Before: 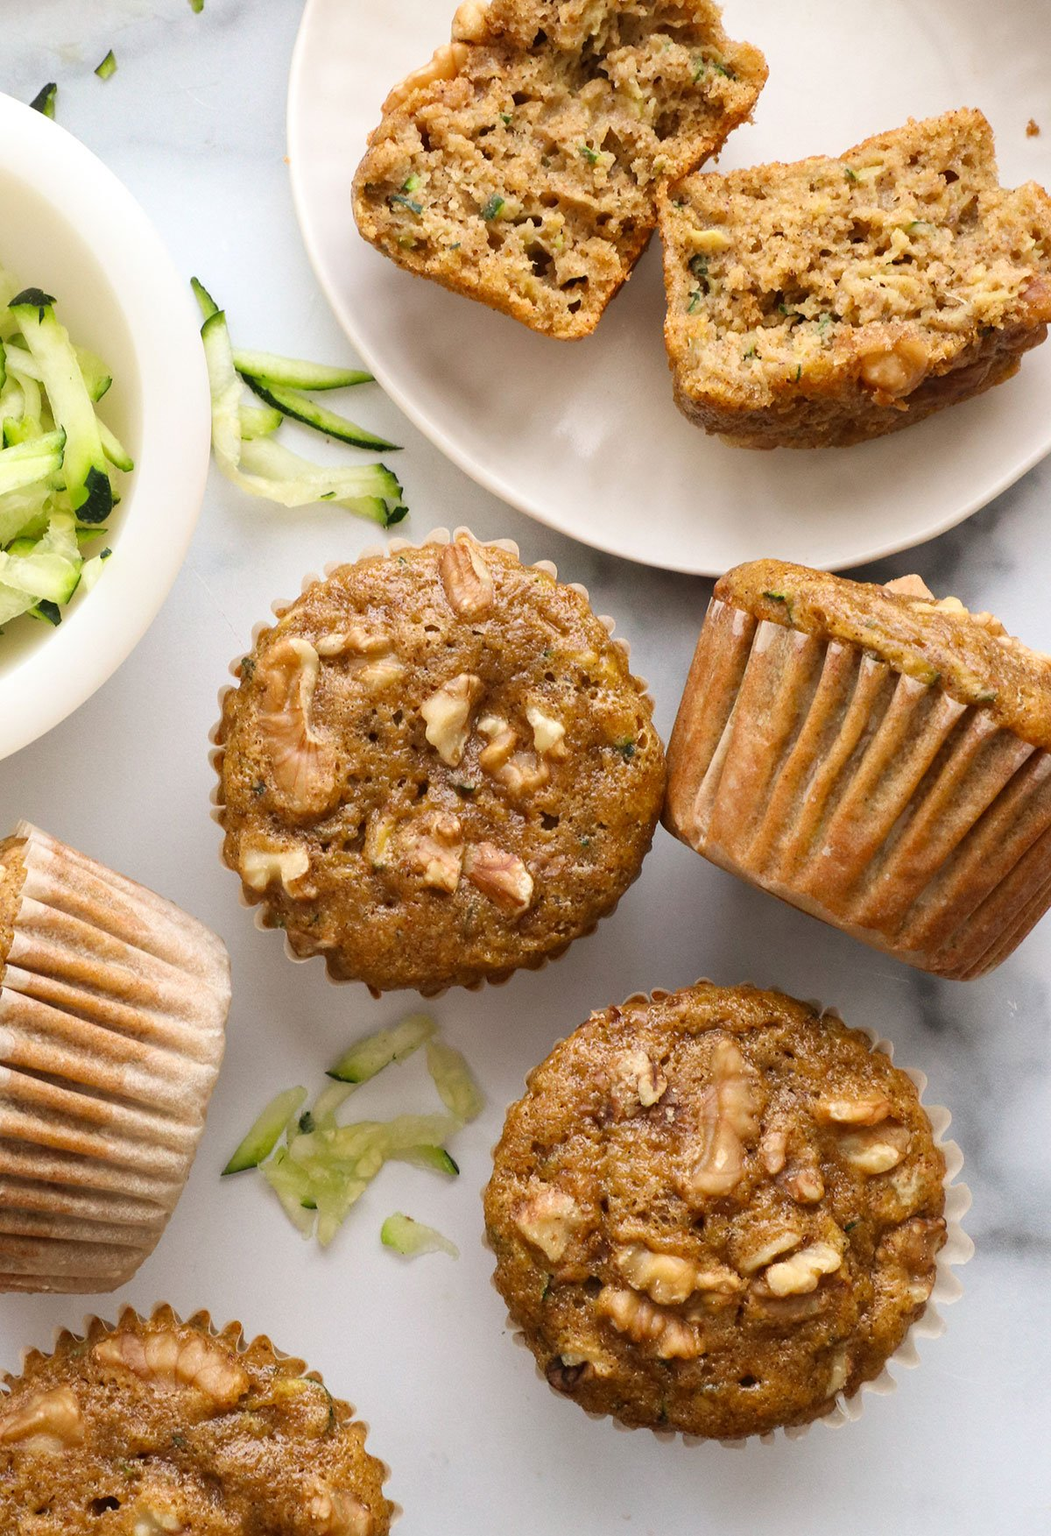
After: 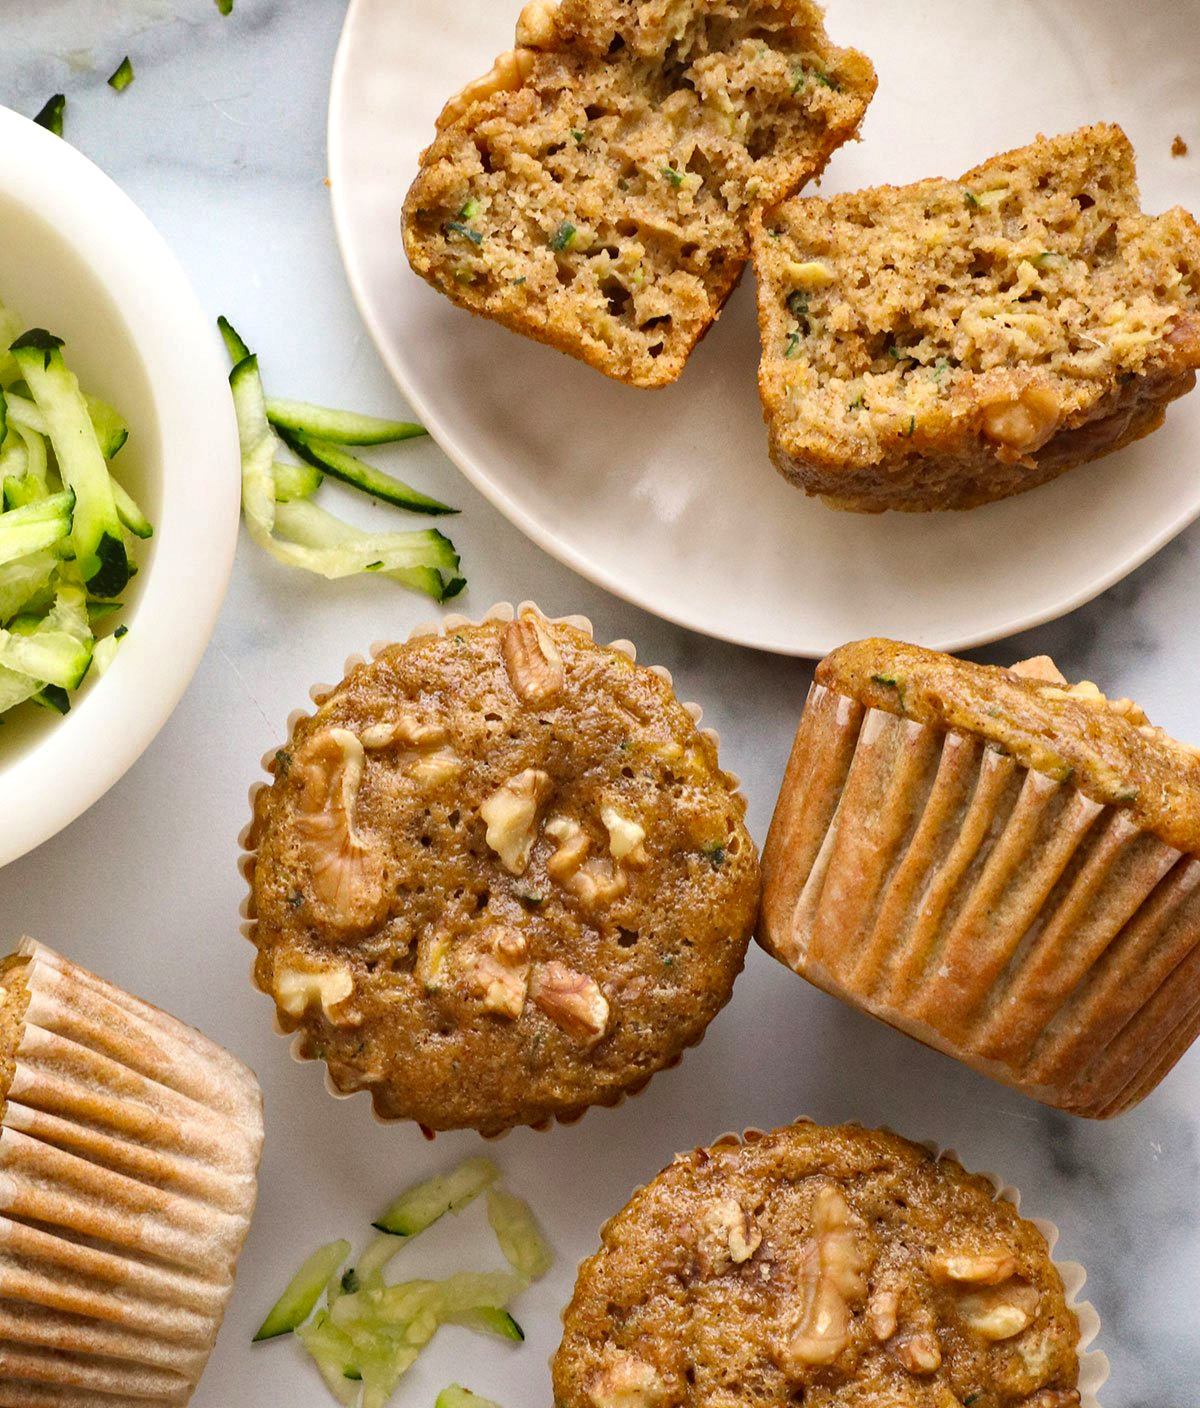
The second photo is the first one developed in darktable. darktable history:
crop: bottom 19.644%
shadows and highlights: shadows 12, white point adjustment 1.2, soften with gaussian
haze removal: strength 0.29, distance 0.25, compatibility mode true, adaptive false
